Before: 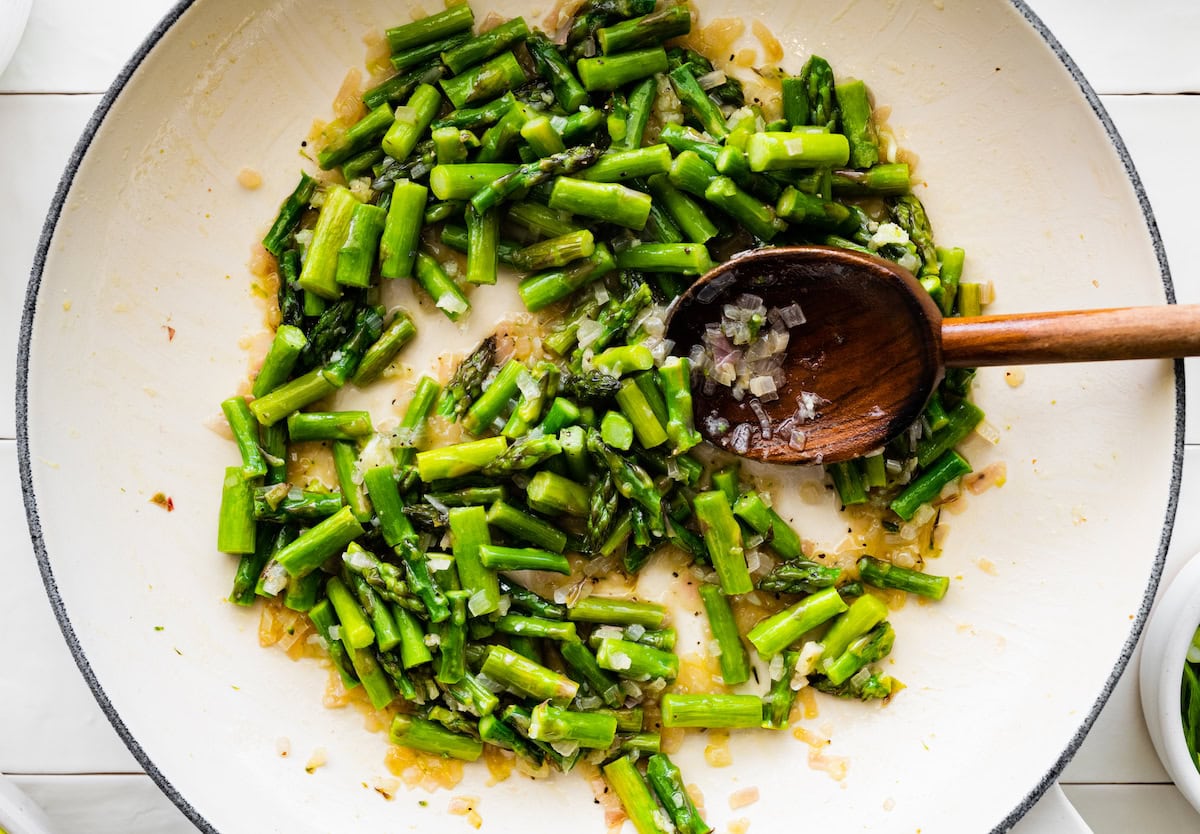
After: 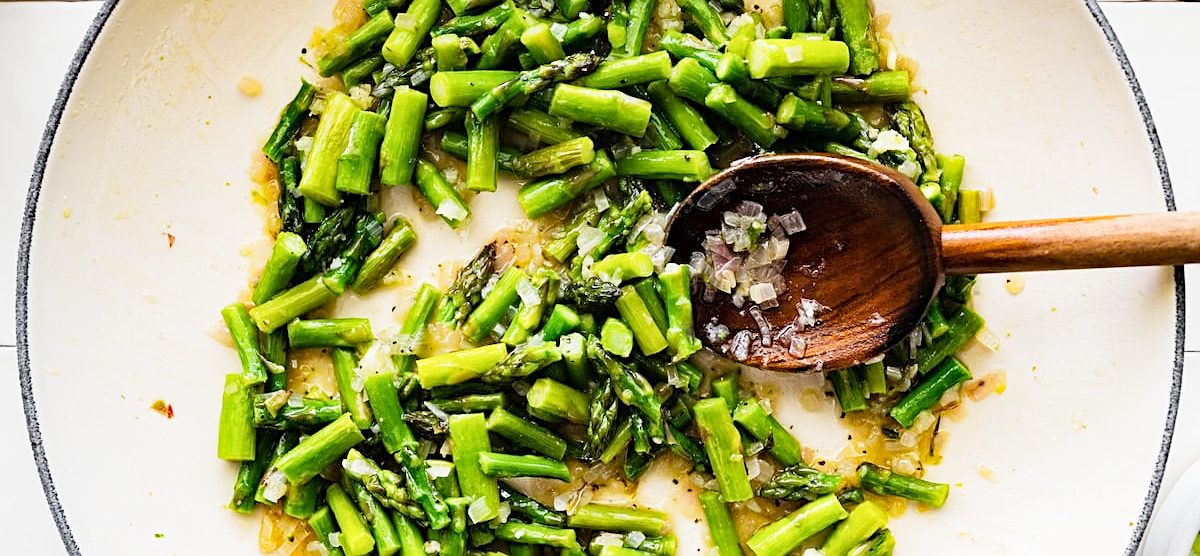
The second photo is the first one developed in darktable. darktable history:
crop: top 11.166%, bottom 22.168%
base curve: curves: ch0 [(0, 0) (0.204, 0.334) (0.55, 0.733) (1, 1)], preserve colors none
sharpen: on, module defaults
haze removal: compatibility mode true, adaptive false
